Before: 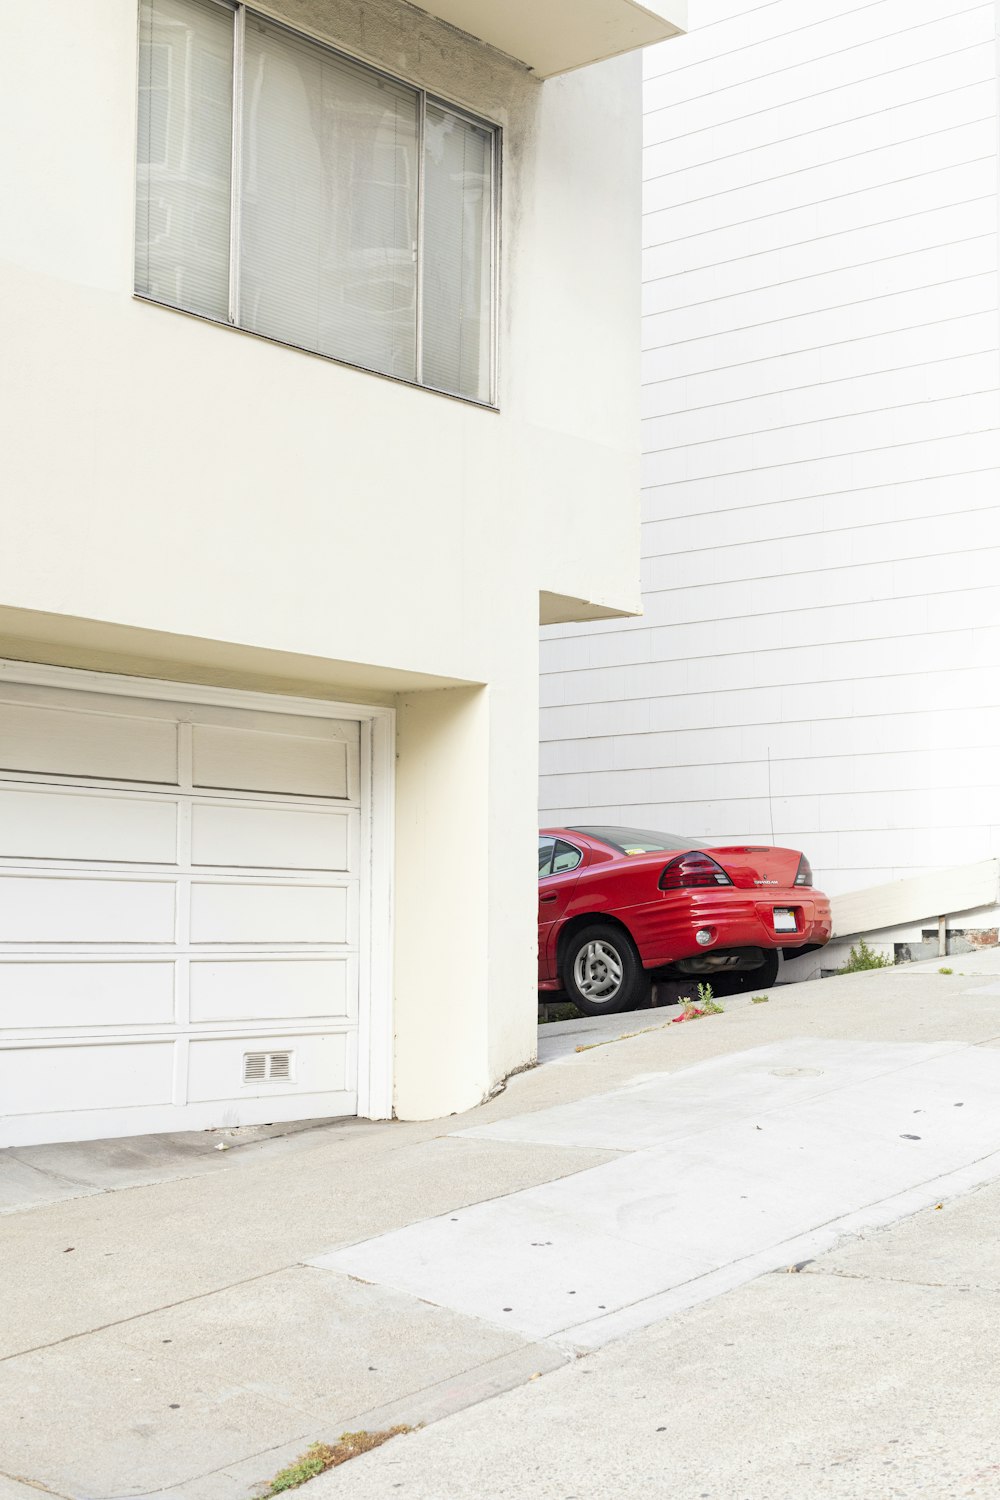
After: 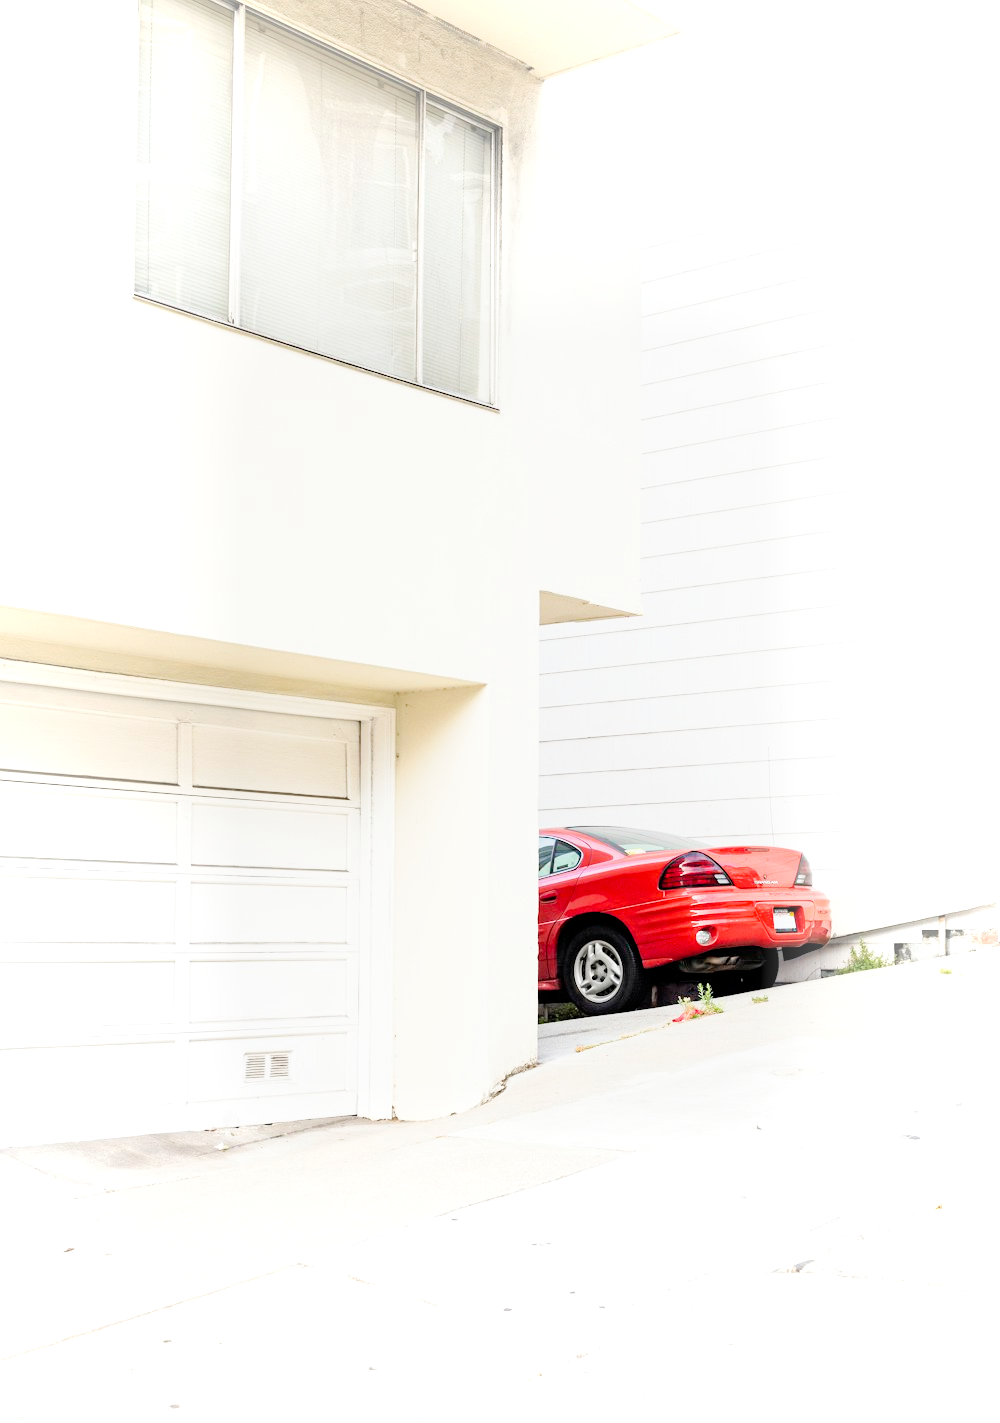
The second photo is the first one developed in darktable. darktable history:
crop and rotate: top 0.013%, bottom 5.093%
levels: levels [0, 0.51, 1]
tone curve: curves: ch0 [(0, 0) (0.051, 0.027) (0.096, 0.071) (0.219, 0.248) (0.428, 0.52) (0.596, 0.713) (0.727, 0.823) (0.859, 0.924) (1, 1)]; ch1 [(0, 0) (0.1, 0.038) (0.318, 0.221) (0.413, 0.325) (0.454, 0.41) (0.493, 0.478) (0.503, 0.501) (0.516, 0.515) (0.548, 0.575) (0.561, 0.596) (0.594, 0.647) (0.666, 0.701) (1, 1)]; ch2 [(0, 0) (0.453, 0.44) (0.479, 0.476) (0.504, 0.5) (0.52, 0.526) (0.557, 0.585) (0.583, 0.608) (0.824, 0.815) (1, 1)], preserve colors none
vignetting: fall-off start 52.23%, brightness 0.308, saturation 0.001, automatic ratio true, width/height ratio 1.316, shape 0.209
filmic rgb: black relative exposure -11.35 EV, white relative exposure 3.26 EV, hardness 6.7
exposure: black level correction 0.001, exposure 0.499 EV, compensate highlight preservation false
contrast equalizer: y [[0.5, 0.5, 0.544, 0.569, 0.5, 0.5], [0.5 ×6], [0.5 ×6], [0 ×6], [0 ×6]], mix 0.219
